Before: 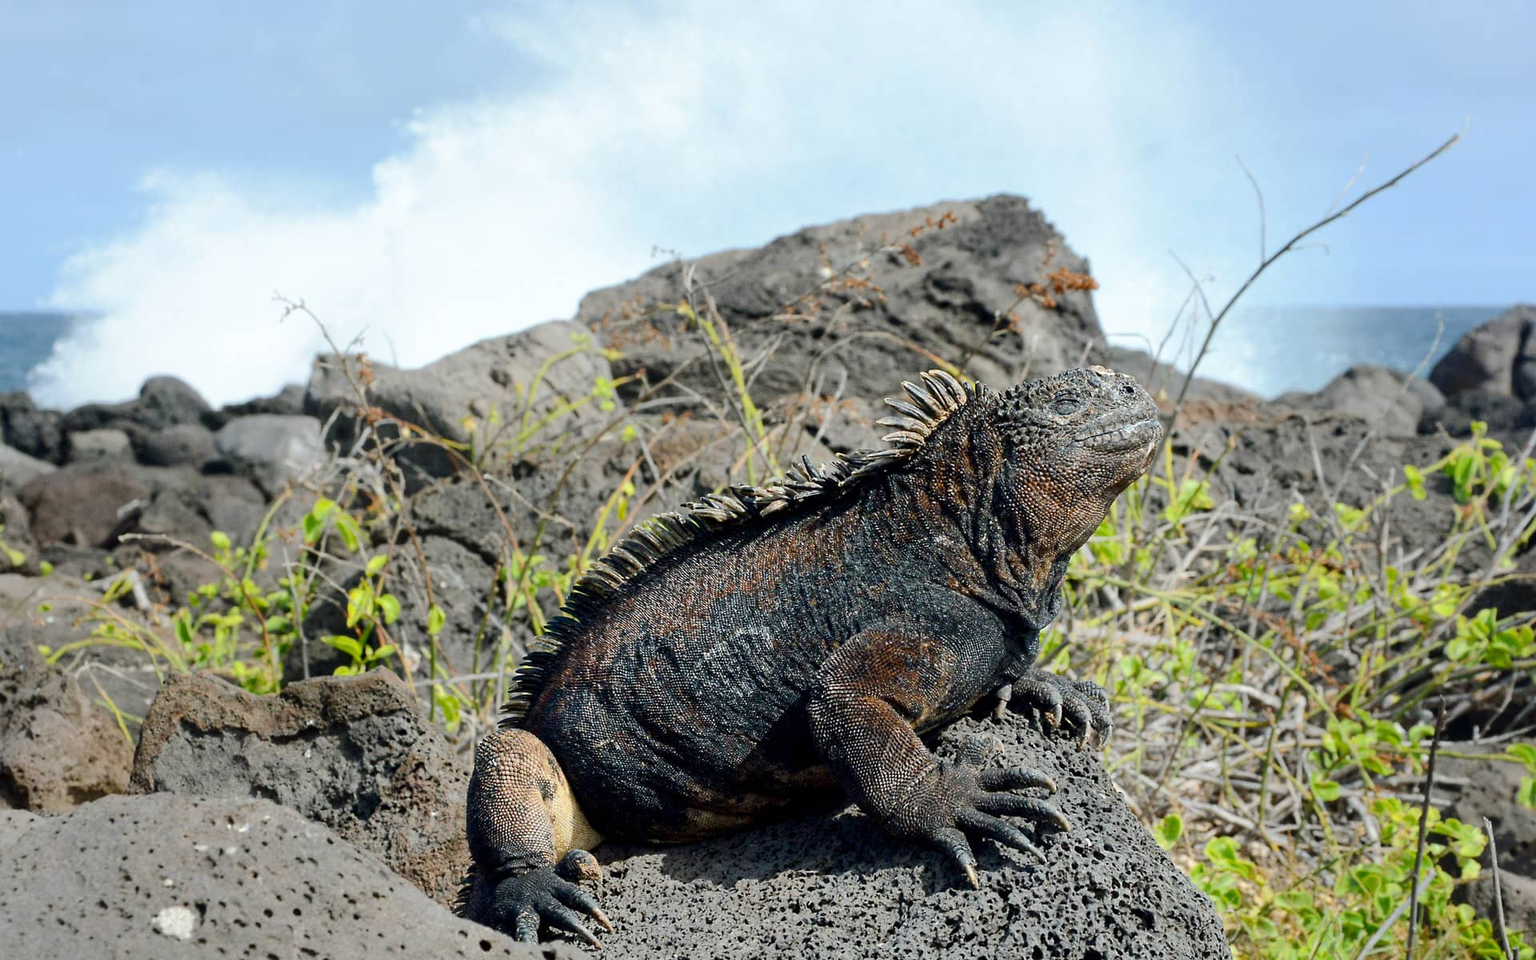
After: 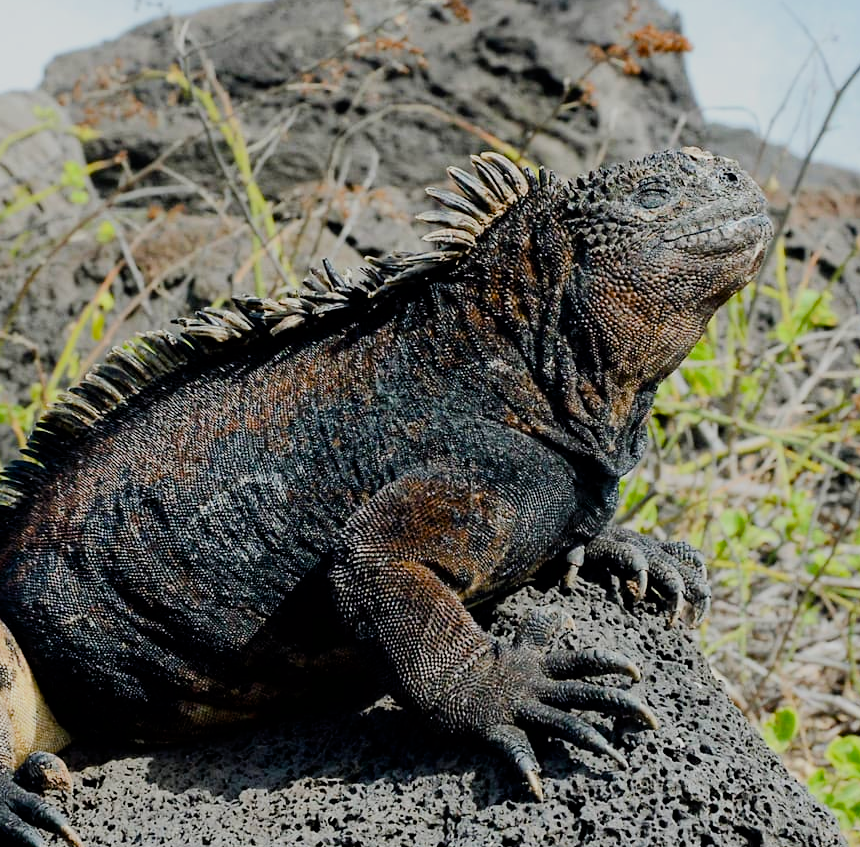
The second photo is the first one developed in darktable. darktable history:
color balance rgb: perceptual saturation grading › global saturation 15.508%, perceptual saturation grading › highlights -19.392%, perceptual saturation grading › shadows 20.146%
filmic rgb: black relative exposure -7.65 EV, white relative exposure 4.56 EV, hardness 3.61, contrast 1.058
crop: left 35.447%, top 25.902%, right 19.727%, bottom 3.459%
